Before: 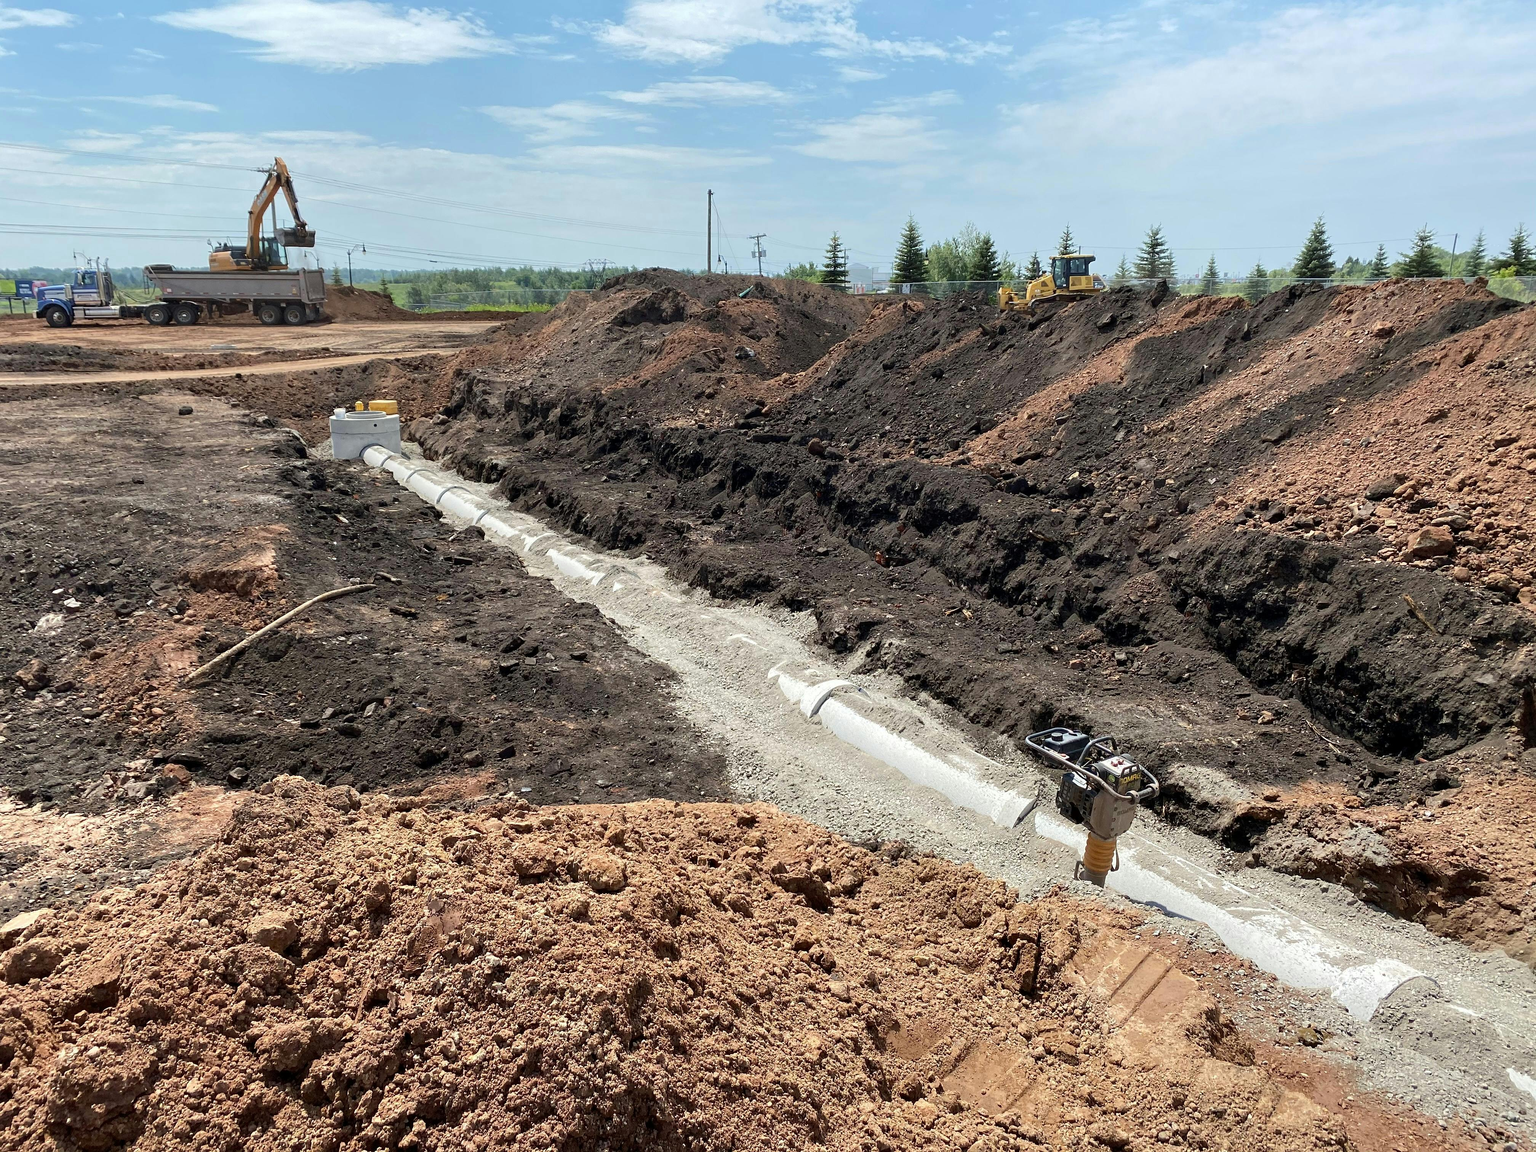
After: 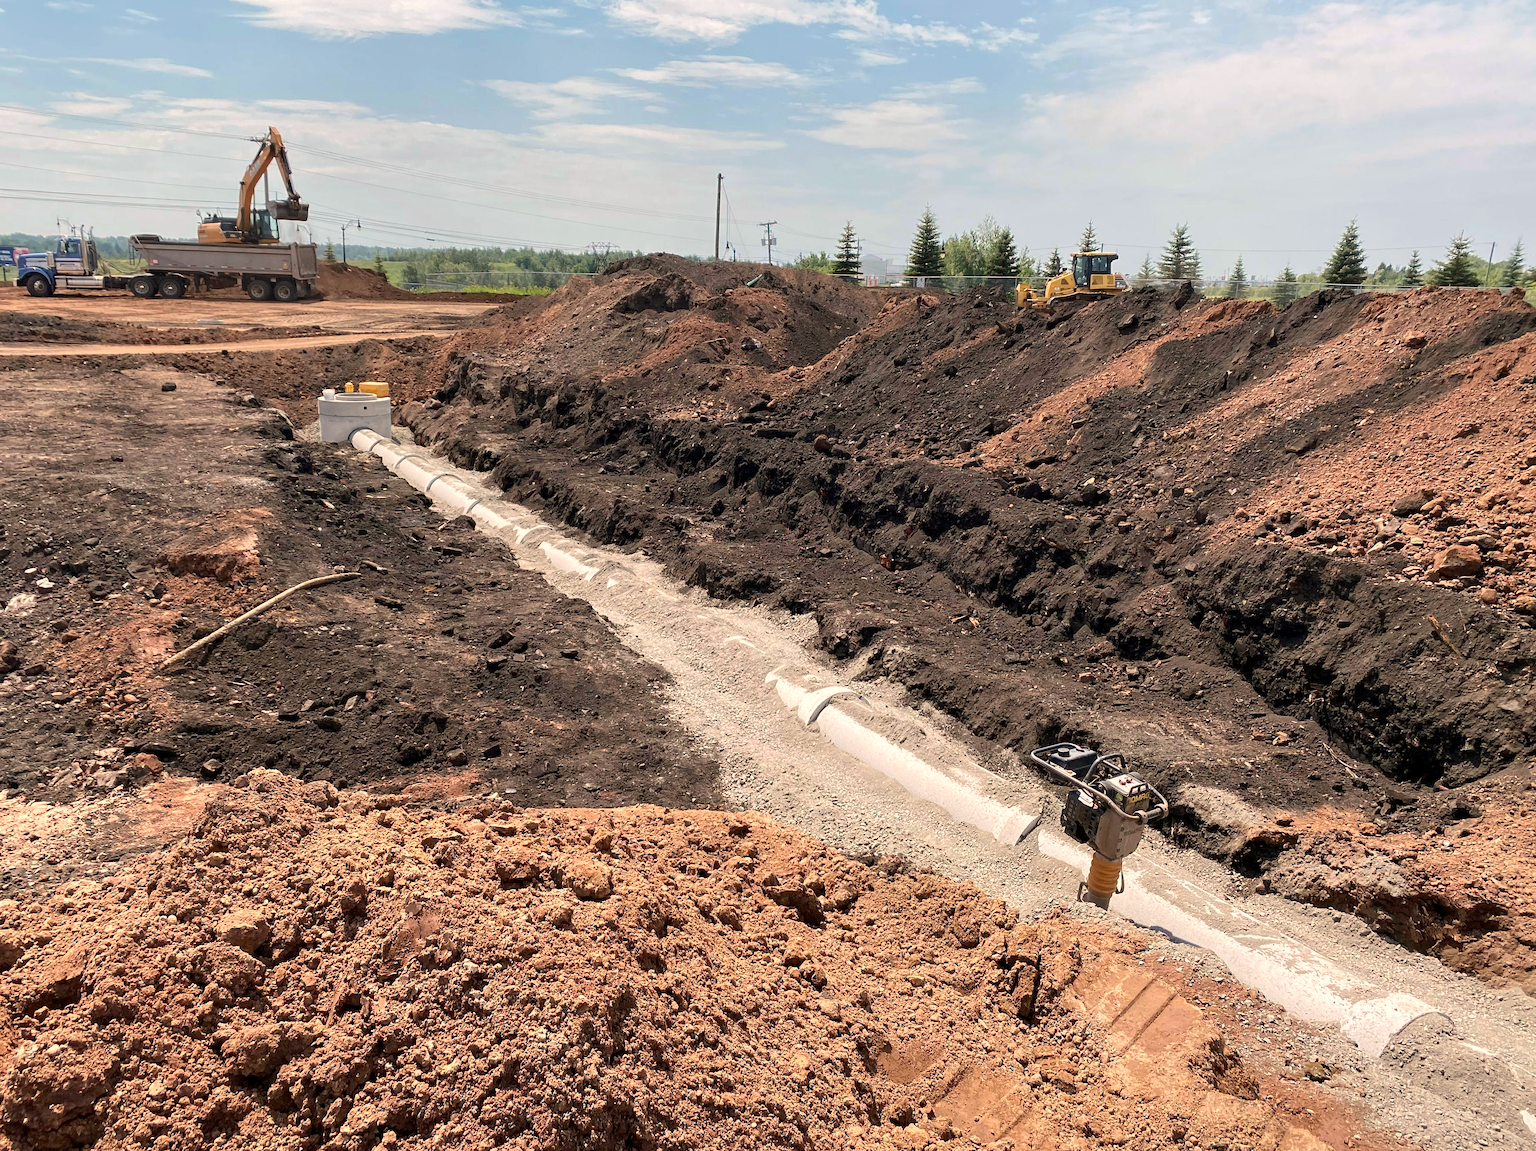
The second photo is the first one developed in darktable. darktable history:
exposure: compensate highlight preservation false
crop and rotate: angle -1.69°
white balance: red 1.127, blue 0.943
